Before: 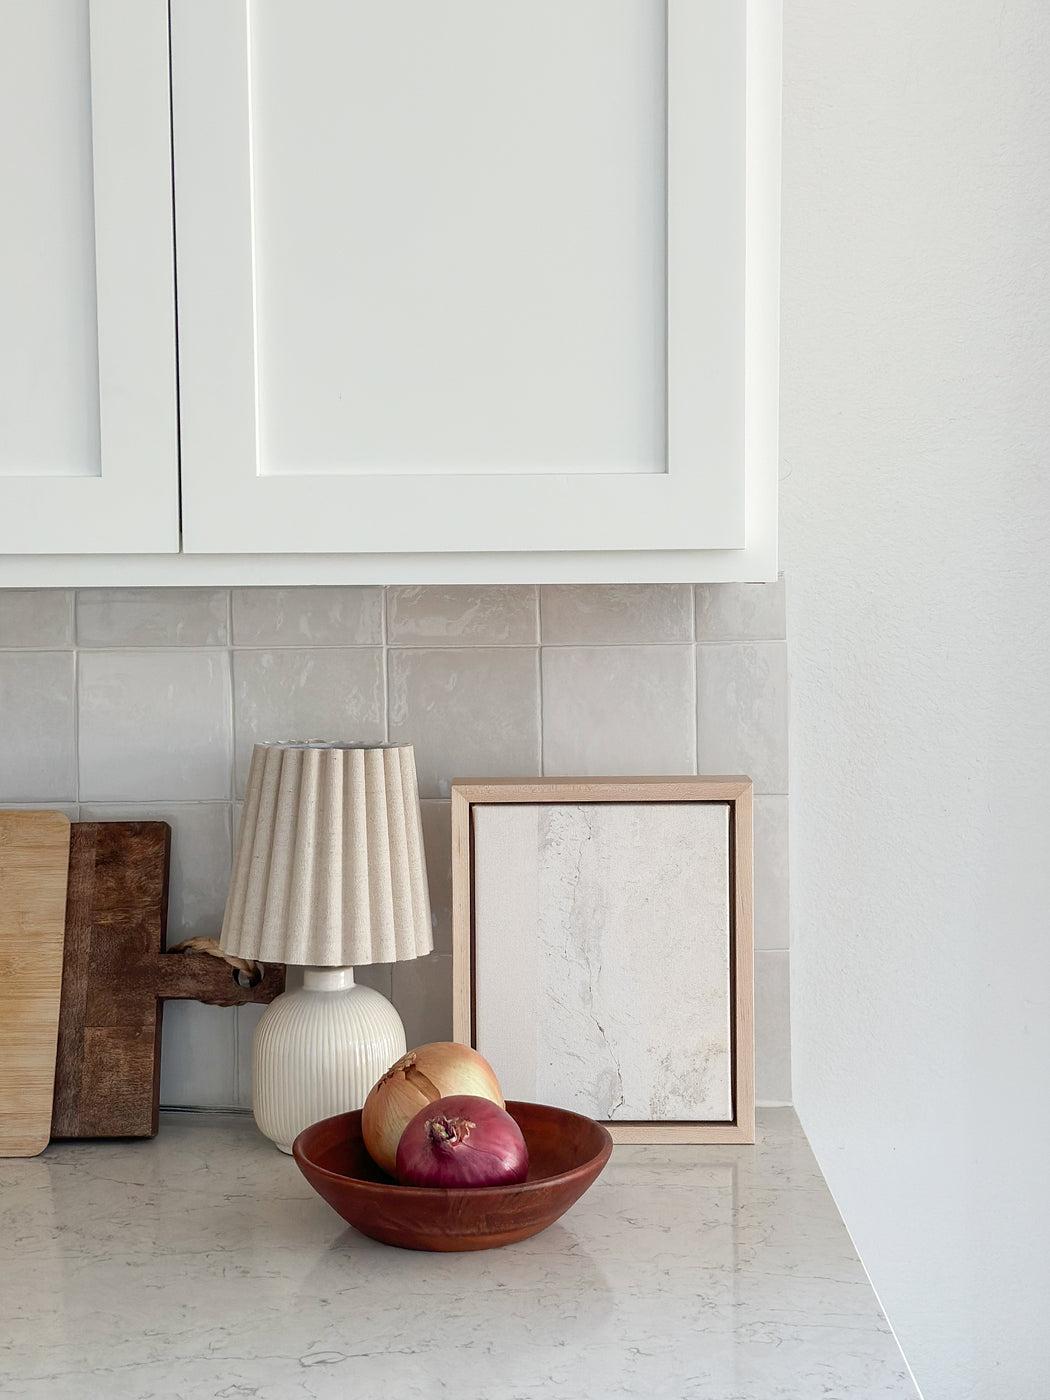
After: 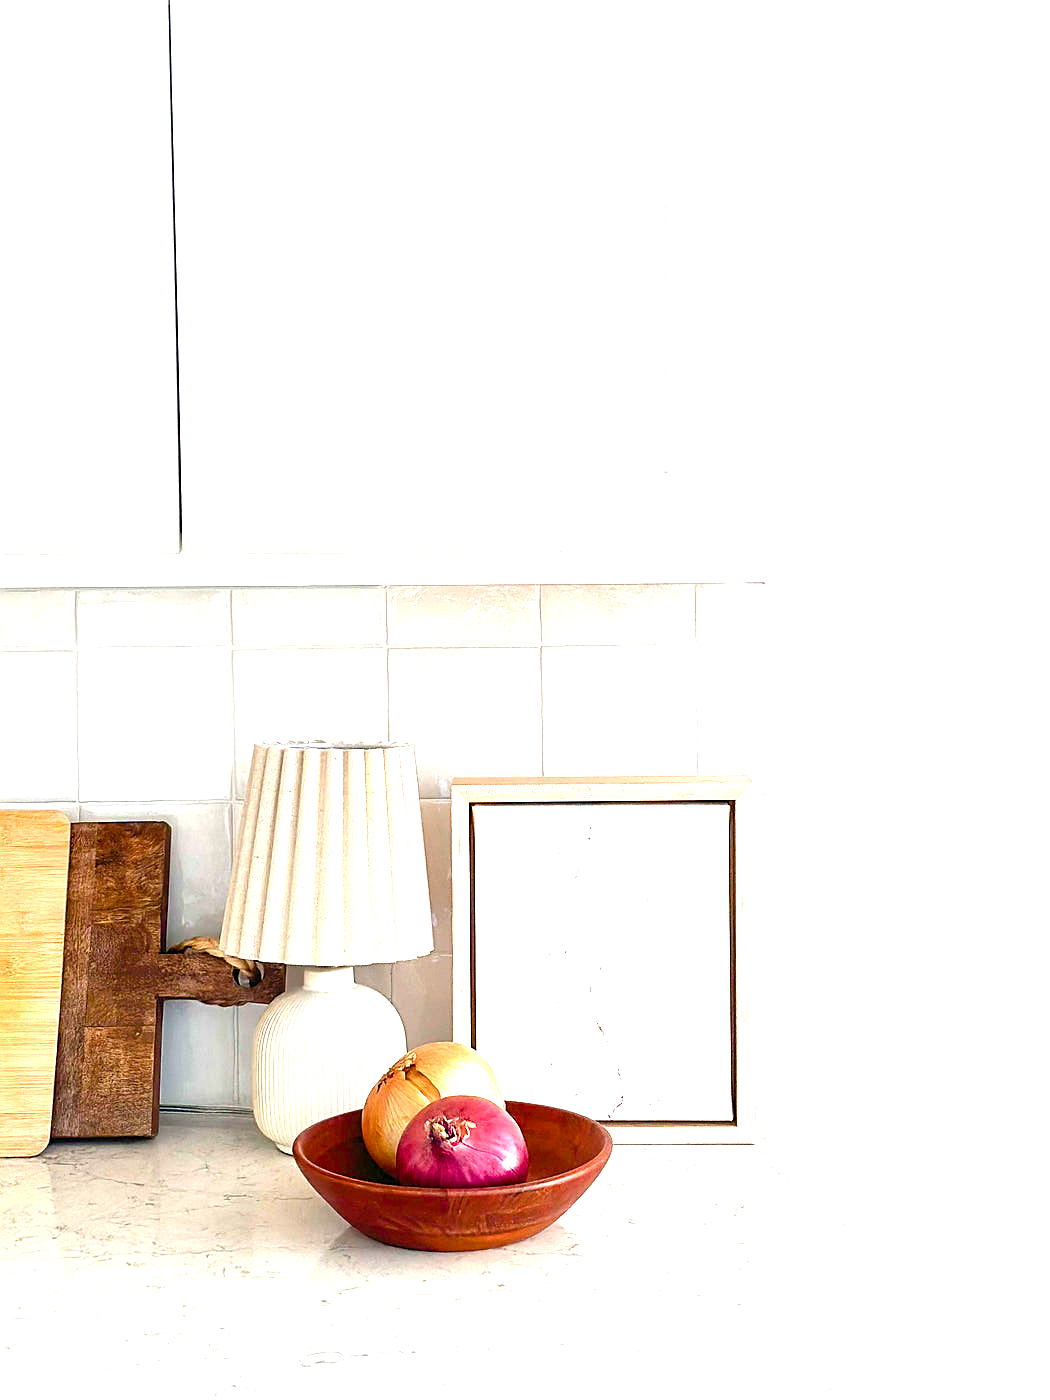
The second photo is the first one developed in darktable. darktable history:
color balance rgb: linear chroma grading › shadows 19.798%, linear chroma grading › highlights 3.327%, linear chroma grading › mid-tones 10.007%, perceptual saturation grading › global saturation 19.563%, perceptual brilliance grading › global brilliance 10.26%, global vibrance 20%
sharpen: on, module defaults
exposure: black level correction 0, exposure 1.386 EV, compensate highlight preservation false
